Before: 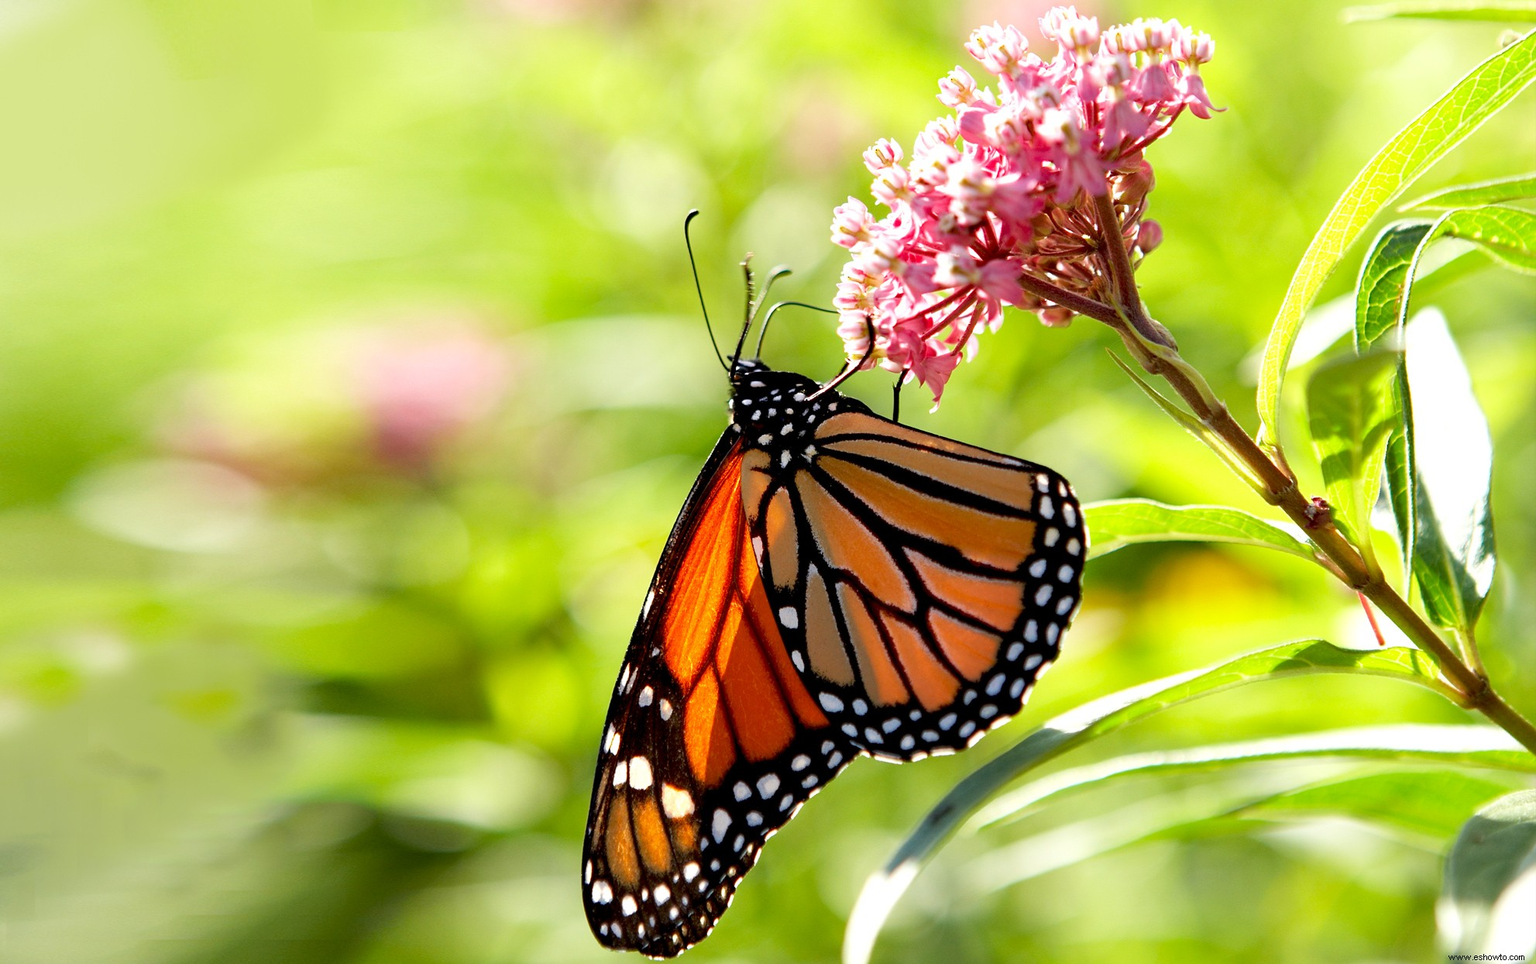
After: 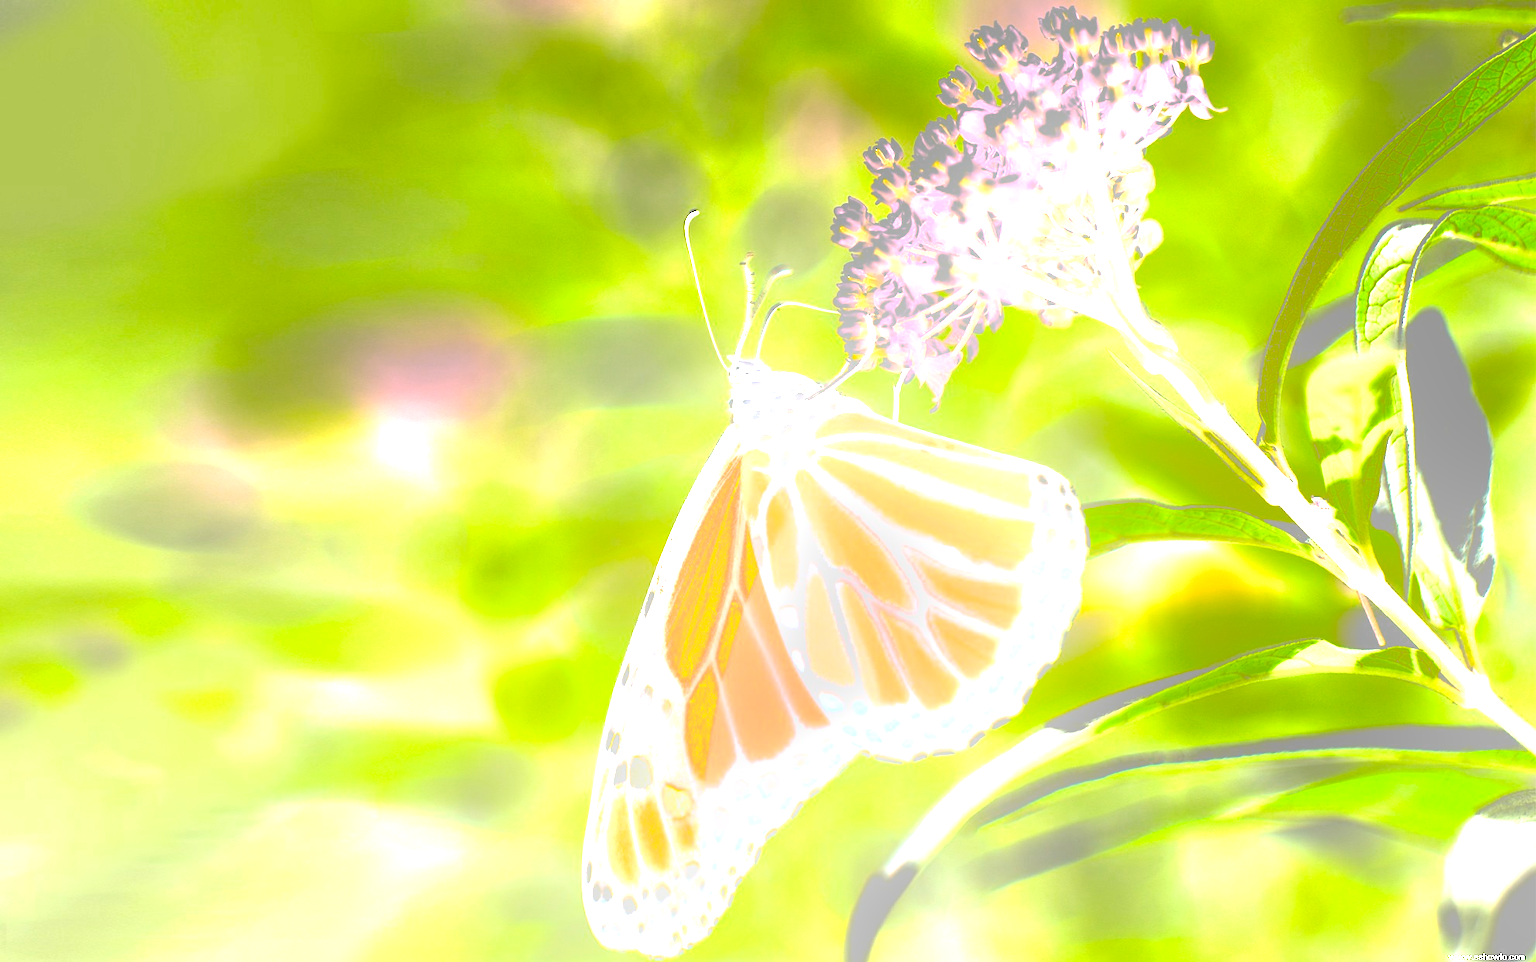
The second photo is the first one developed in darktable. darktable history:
exposure: black level correction 0, exposure 1.1 EV, compensate exposure bias true, compensate highlight preservation false
bloom: size 25%, threshold 5%, strength 90%
crop: top 0.05%, bottom 0.098%
